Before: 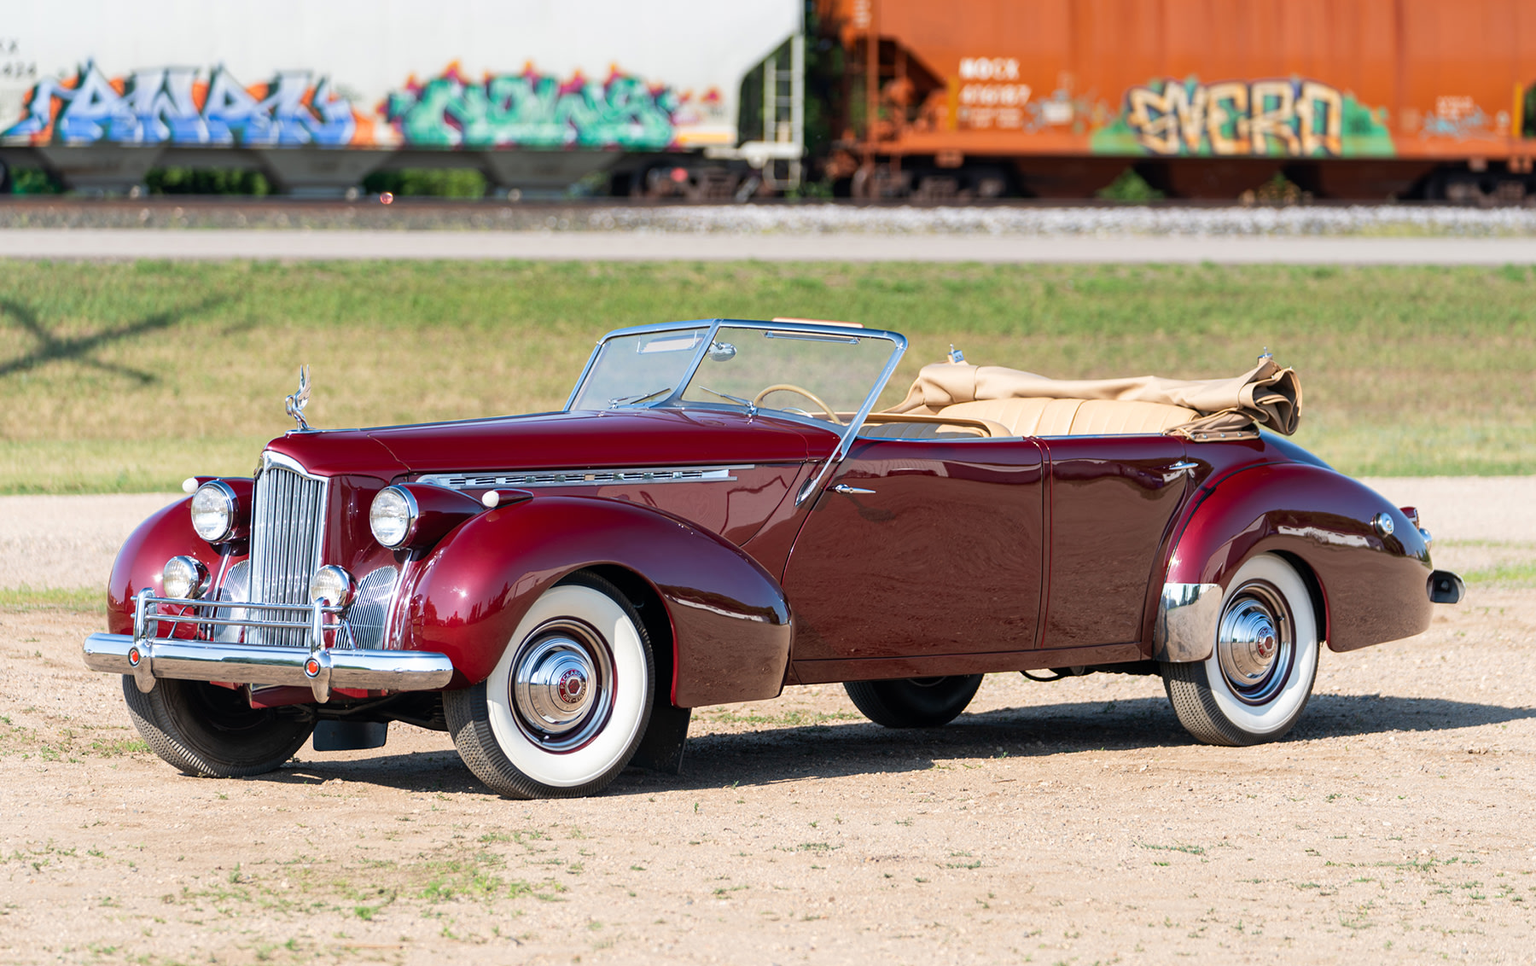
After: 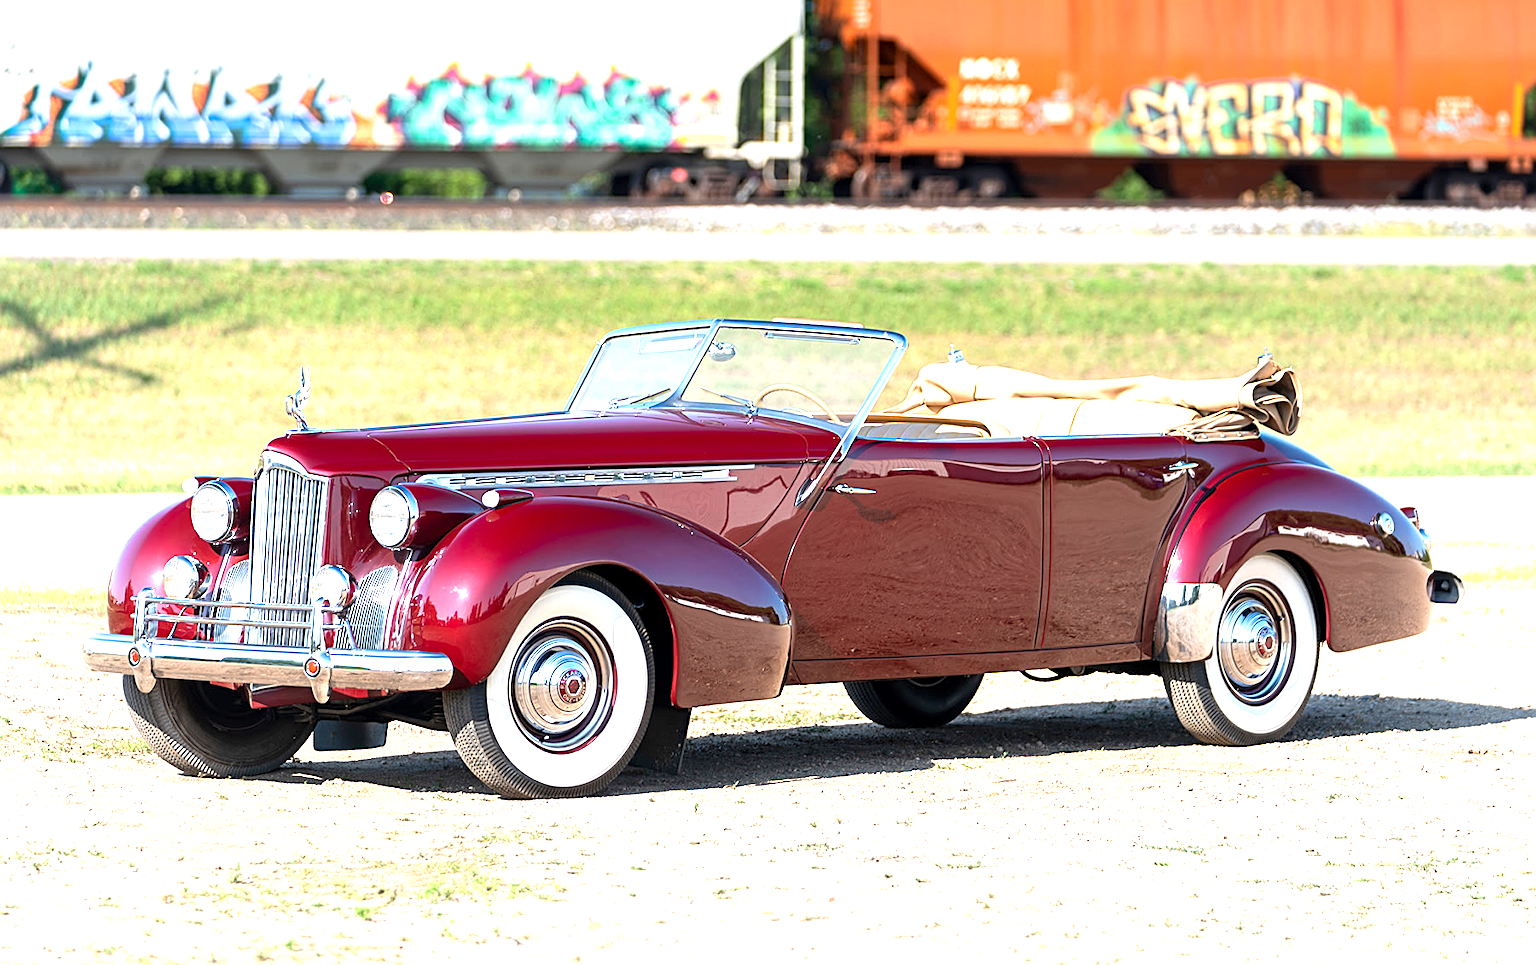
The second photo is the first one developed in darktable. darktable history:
sharpen: on, module defaults
exposure: black level correction 0.001, exposure 1.116 EV, compensate highlight preservation false
